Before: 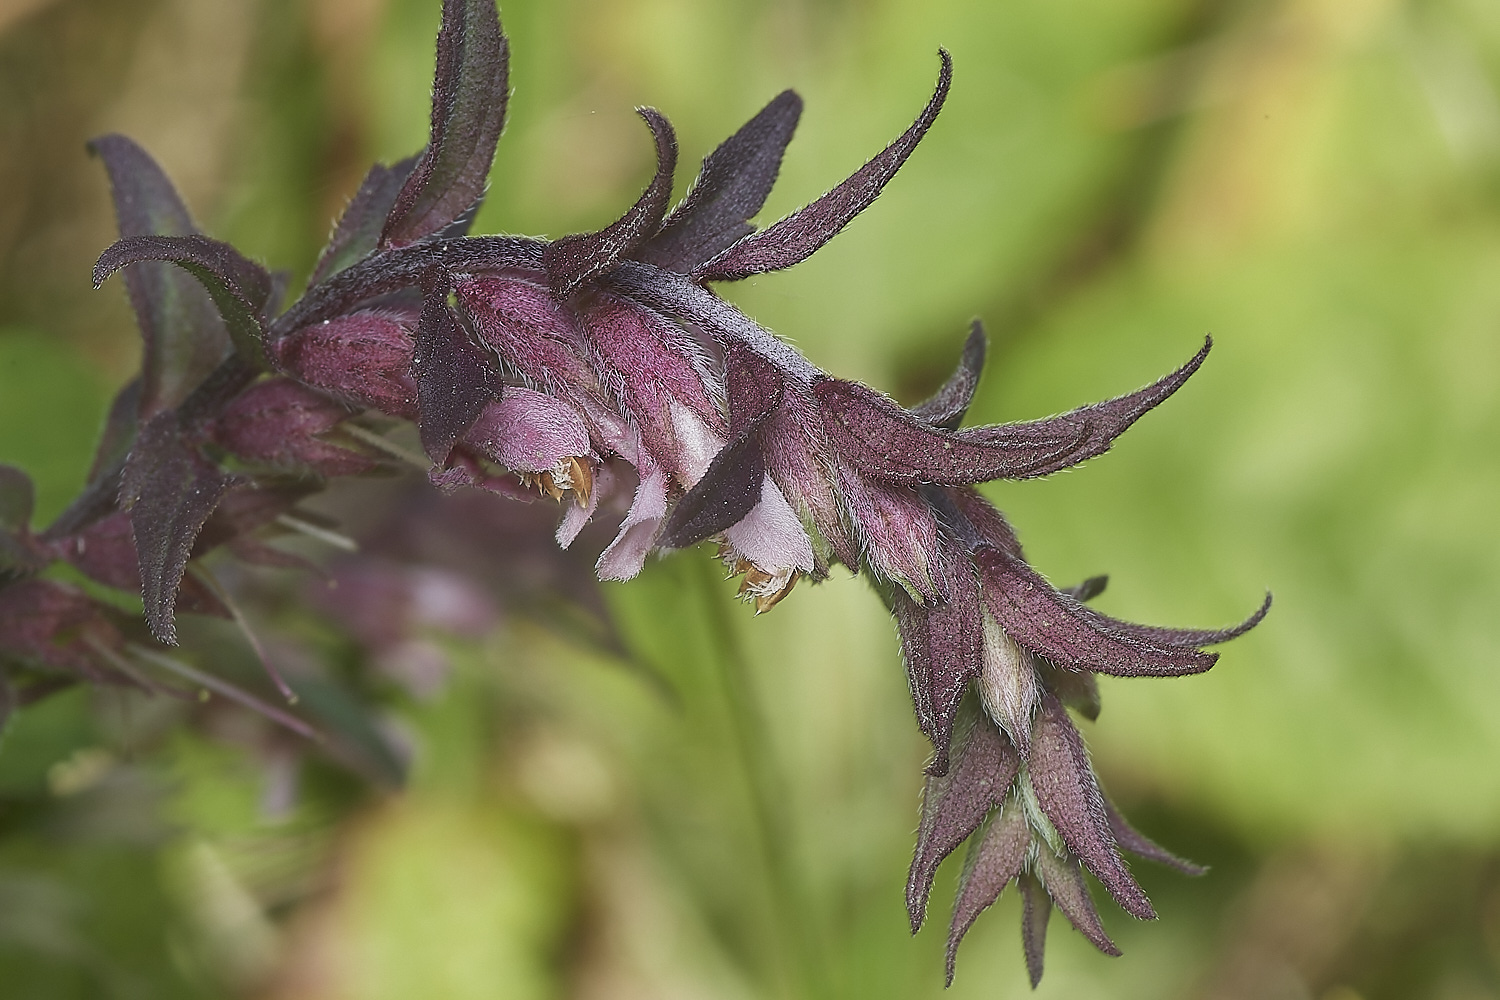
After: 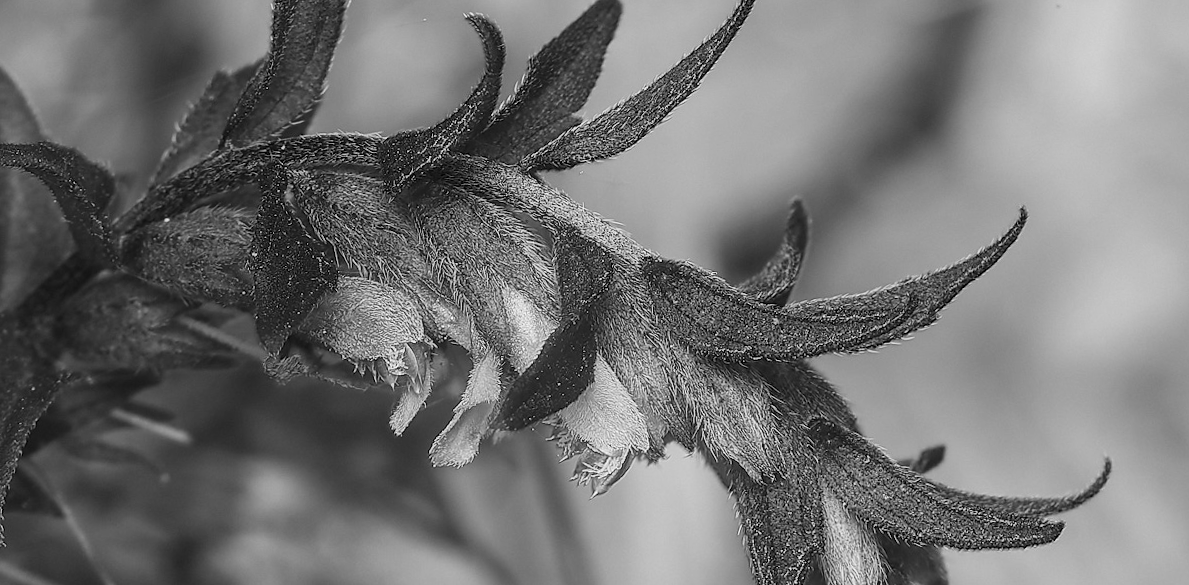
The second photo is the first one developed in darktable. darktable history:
exposure: exposure -0.177 EV, compensate highlight preservation false
crop and rotate: left 9.345%, top 7.22%, right 4.982%, bottom 32.331%
monochrome: a -6.99, b 35.61, size 1.4
rotate and perspective: rotation -1.68°, lens shift (vertical) -0.146, crop left 0.049, crop right 0.912, crop top 0.032, crop bottom 0.96
bloom: size 5%, threshold 95%, strength 15%
local contrast: on, module defaults
color balance: on, module defaults
contrast brightness saturation: contrast 0.14
